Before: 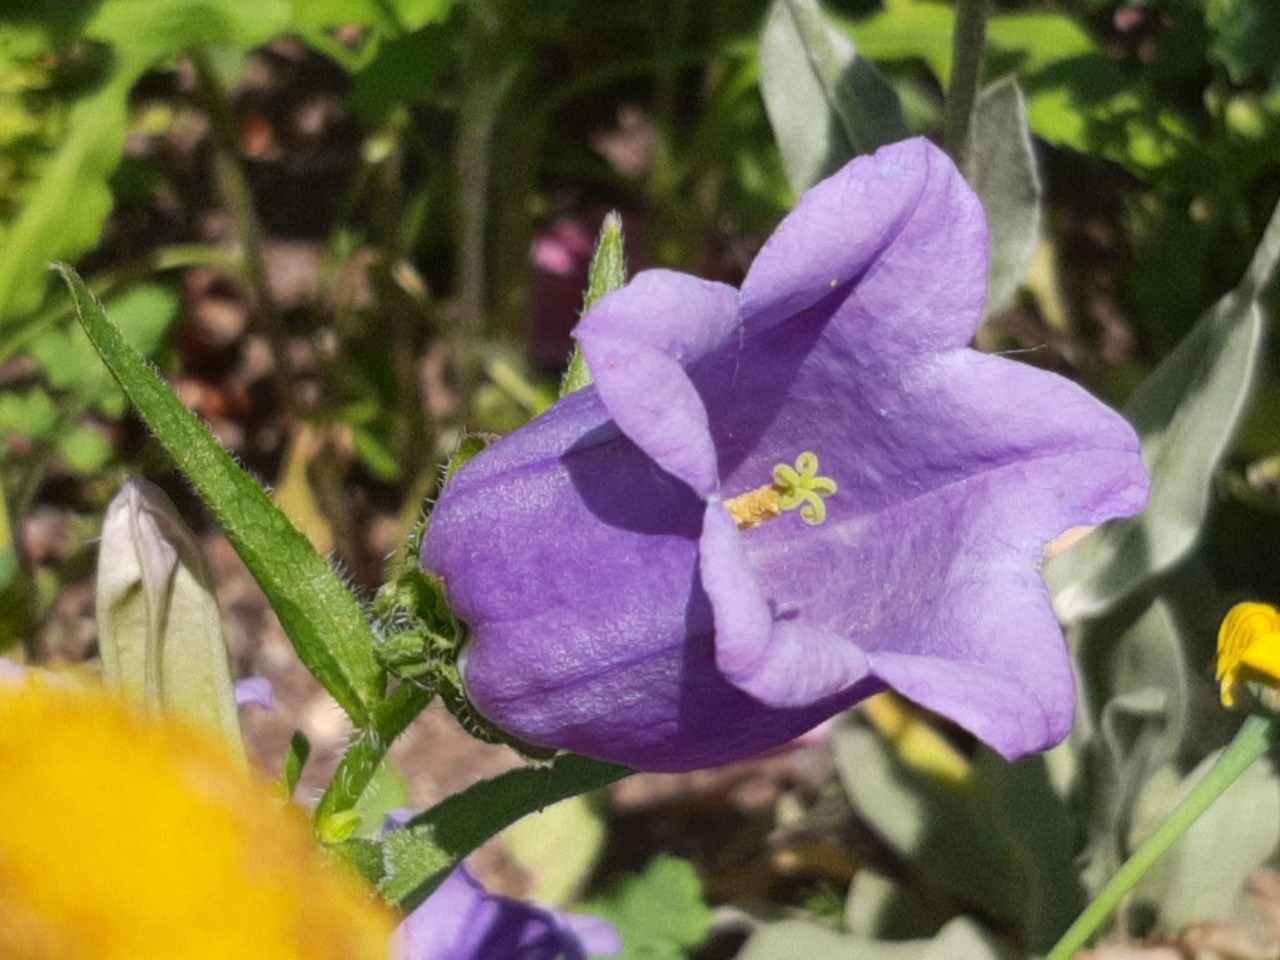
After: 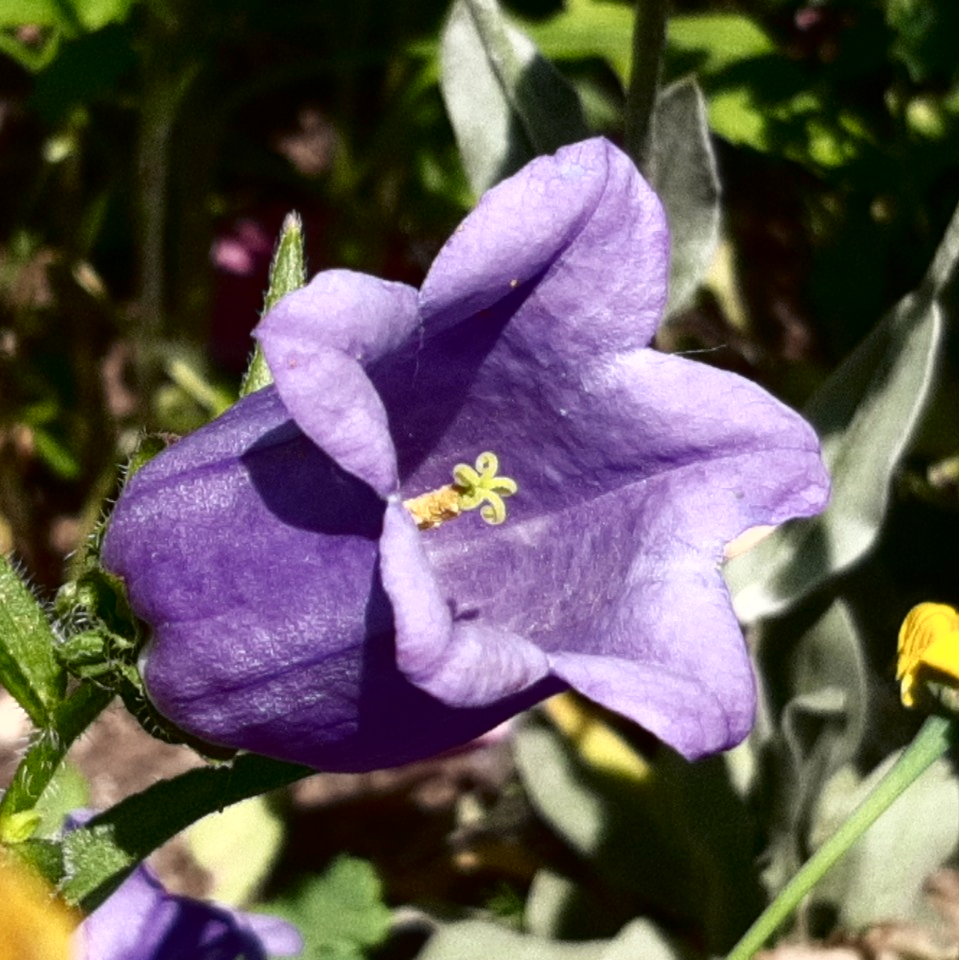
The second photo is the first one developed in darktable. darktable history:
tone curve: curves: ch0 [(0, 0) (0.003, 0.001) (0.011, 0.002) (0.025, 0.002) (0.044, 0.006) (0.069, 0.01) (0.1, 0.017) (0.136, 0.023) (0.177, 0.038) (0.224, 0.066) (0.277, 0.118) (0.335, 0.185) (0.399, 0.264) (0.468, 0.365) (0.543, 0.475) (0.623, 0.606) (0.709, 0.759) (0.801, 0.923) (0.898, 0.999) (1, 1)], color space Lab, independent channels, preserve colors none
crop and rotate: left 25.02%
